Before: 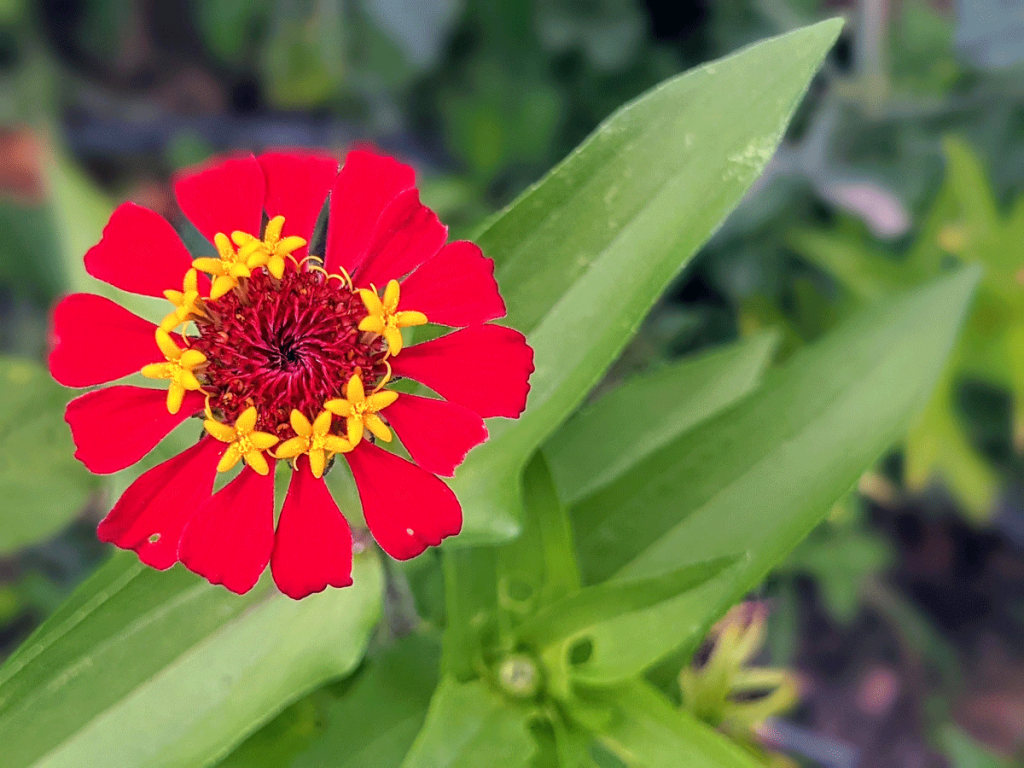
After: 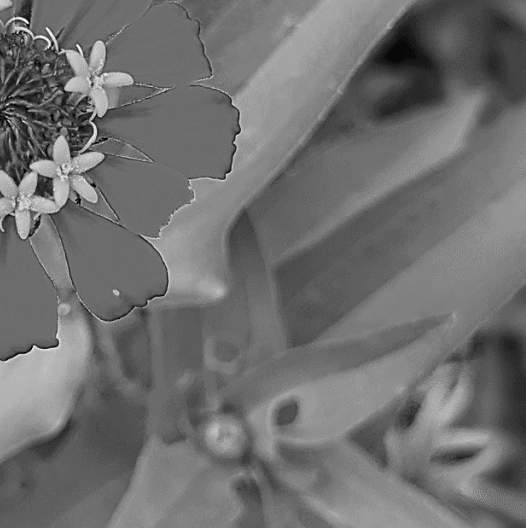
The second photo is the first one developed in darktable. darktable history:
crop and rotate: left 28.749%, top 31.189%, right 19.848%
color calibration: output gray [0.21, 0.42, 0.37, 0], illuminant as shot in camera, x 0.369, y 0.376, temperature 4328.84 K
sharpen: on, module defaults
exposure: compensate highlight preservation false
